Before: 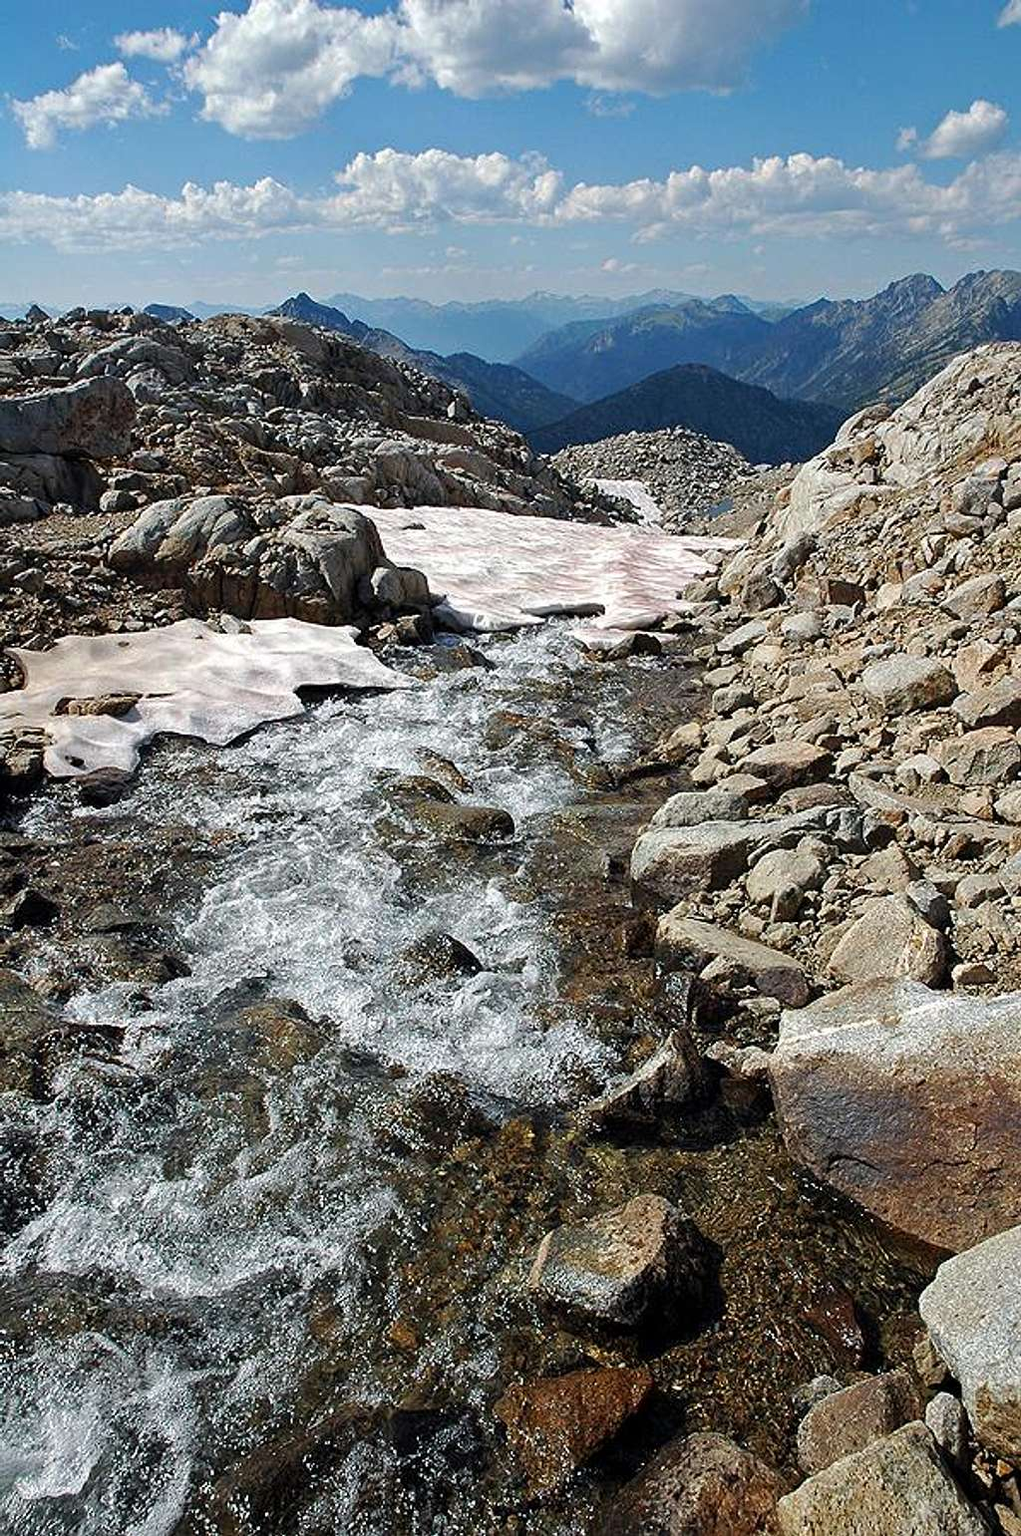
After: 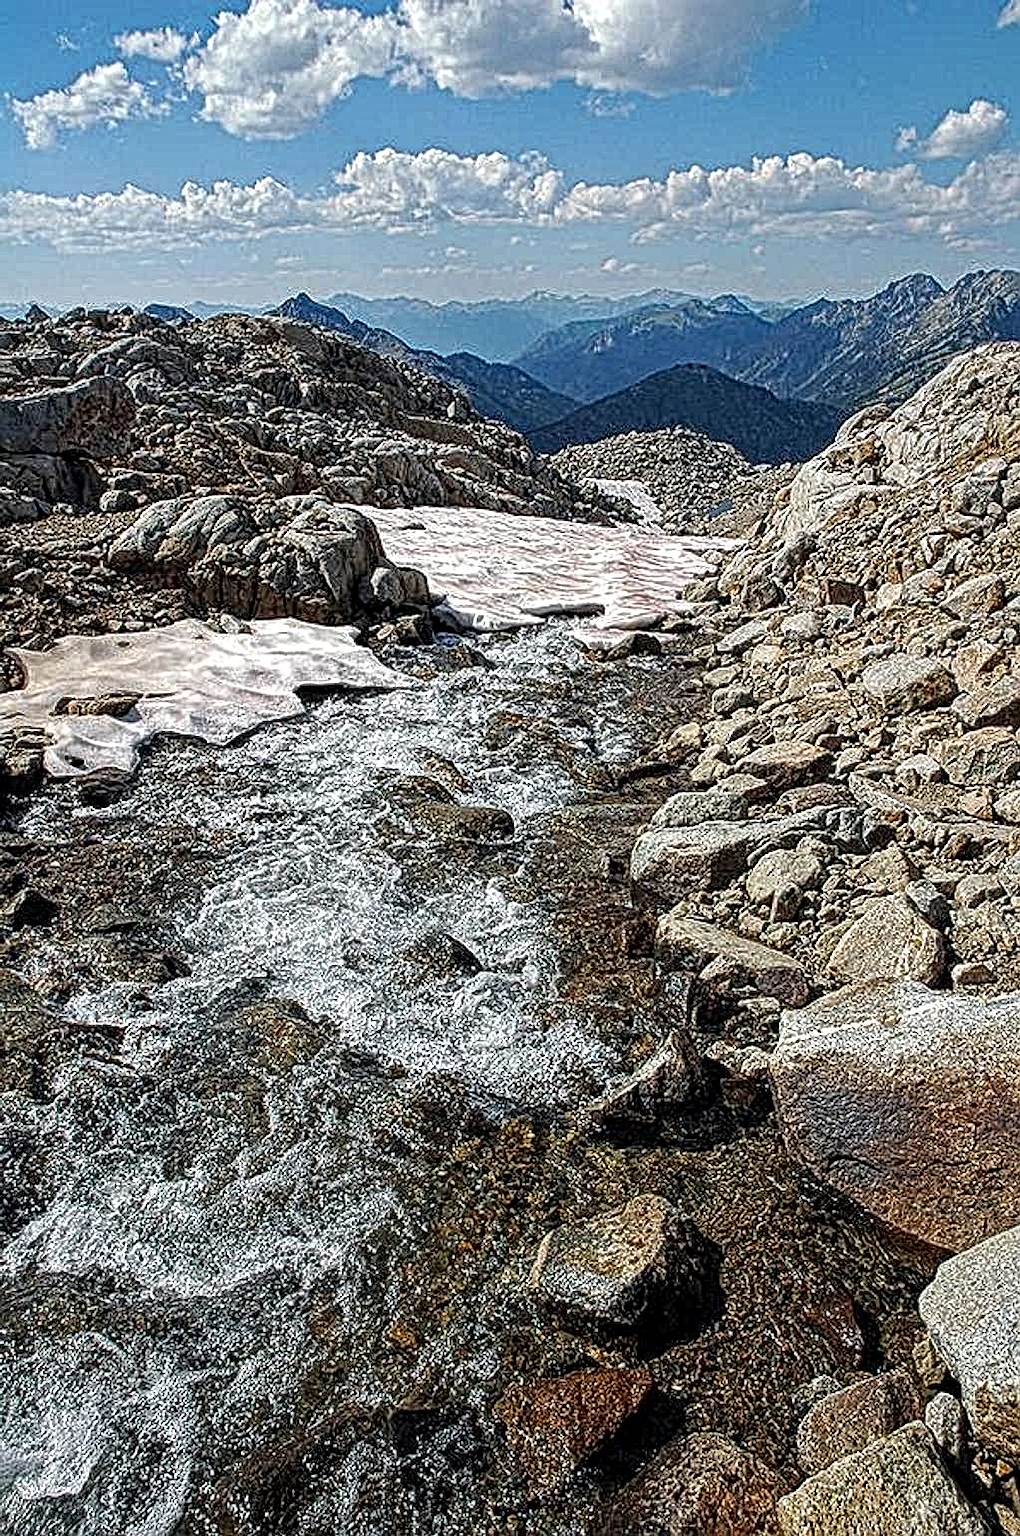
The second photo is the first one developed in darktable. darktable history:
local contrast: mode bilateral grid, contrast 19, coarseness 3, detail 298%, midtone range 0.2
